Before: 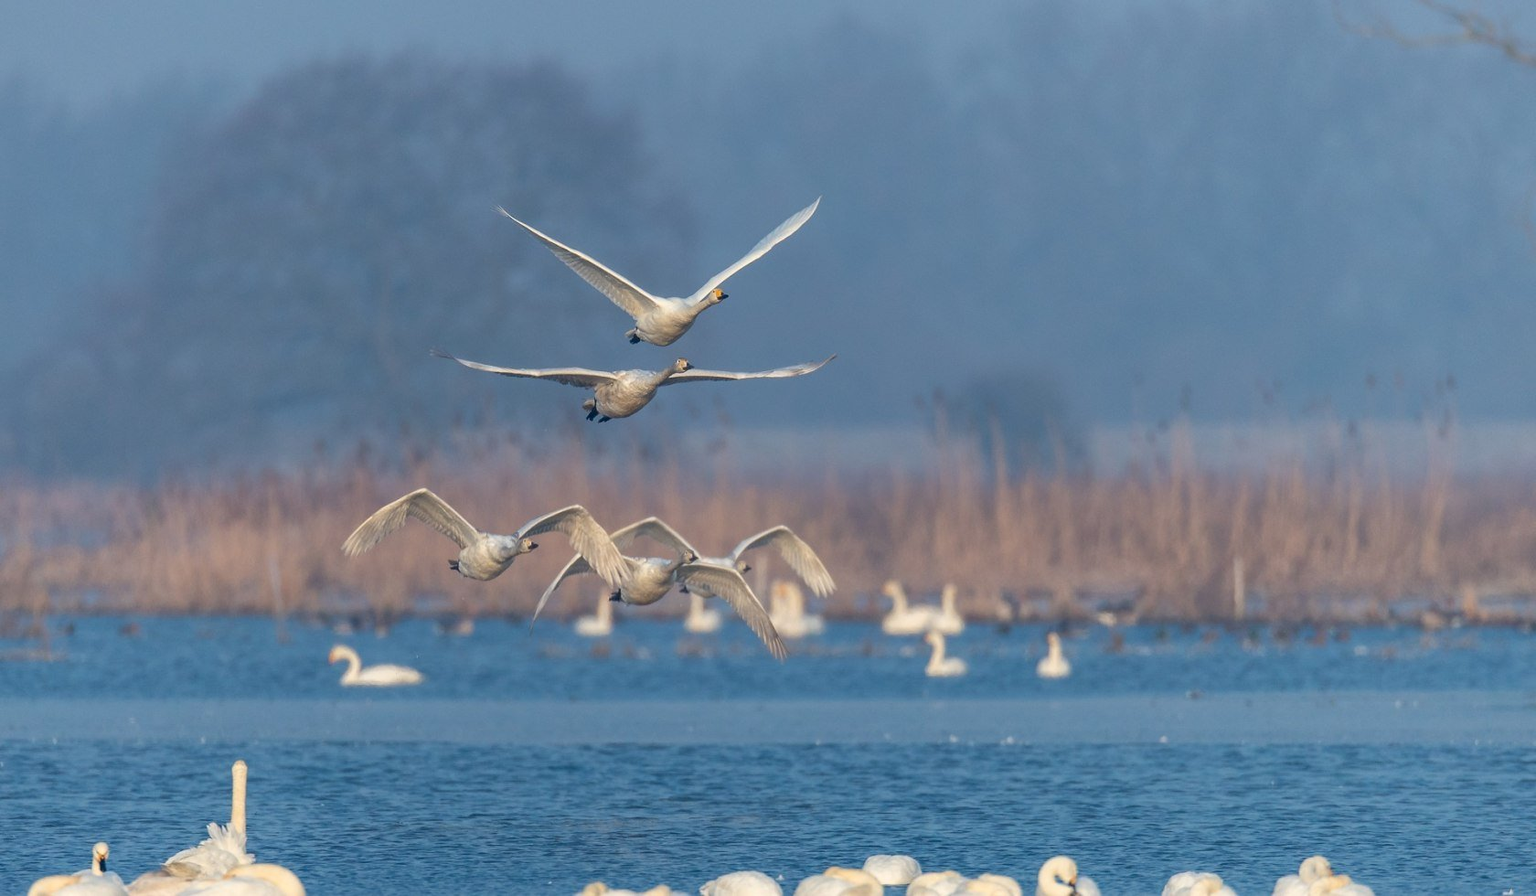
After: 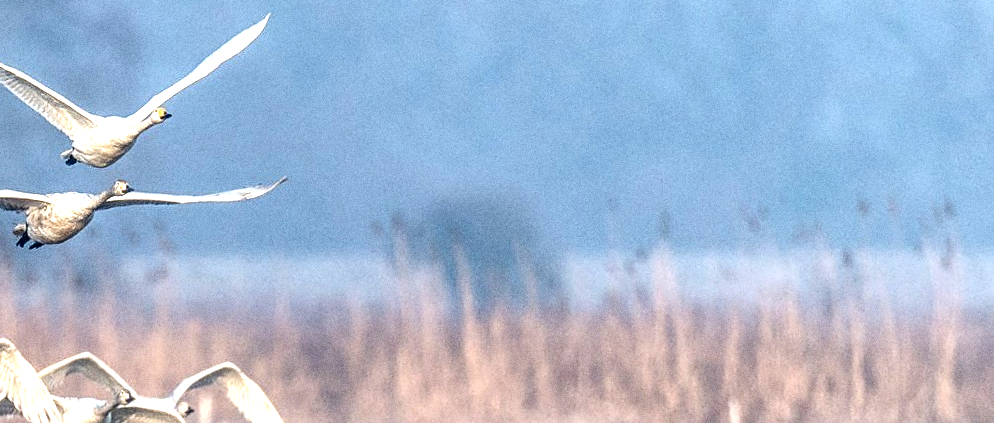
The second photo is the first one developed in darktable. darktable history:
exposure: black level correction 0, exposure 1.2 EV, compensate exposure bias true, compensate highlight preservation false
rotate and perspective: rotation 0.215°, lens shift (vertical) -0.139, crop left 0.069, crop right 0.939, crop top 0.002, crop bottom 0.996
sharpen: on, module defaults
grain: coarseness 8.68 ISO, strength 31.94%
crop: left 36.005%, top 18.293%, right 0.31%, bottom 38.444%
local contrast: highlights 19%, detail 186%
